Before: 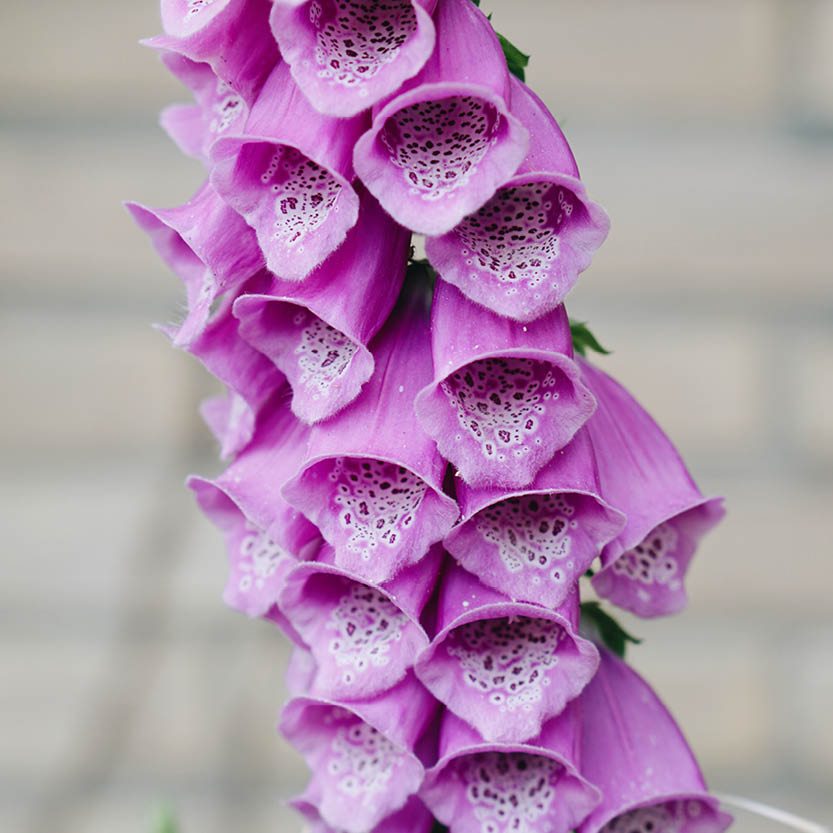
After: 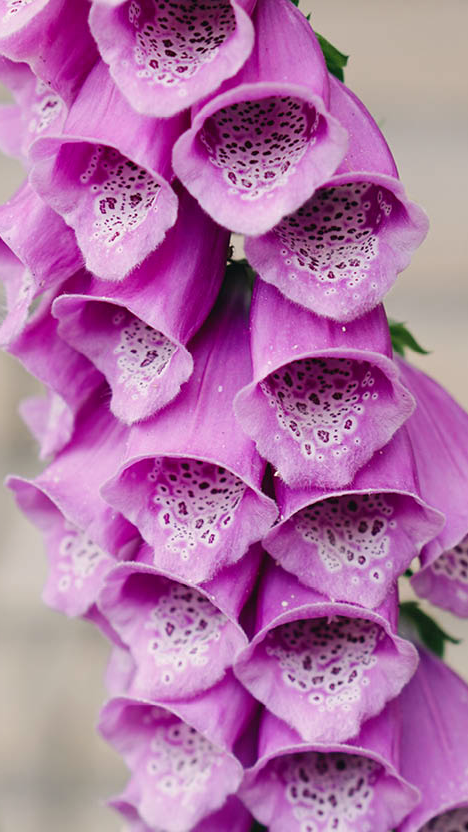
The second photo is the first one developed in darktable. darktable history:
color correction: highlights a* 3.56, highlights b* 5.07
crop: left 21.75%, right 22.002%, bottom 0.012%
